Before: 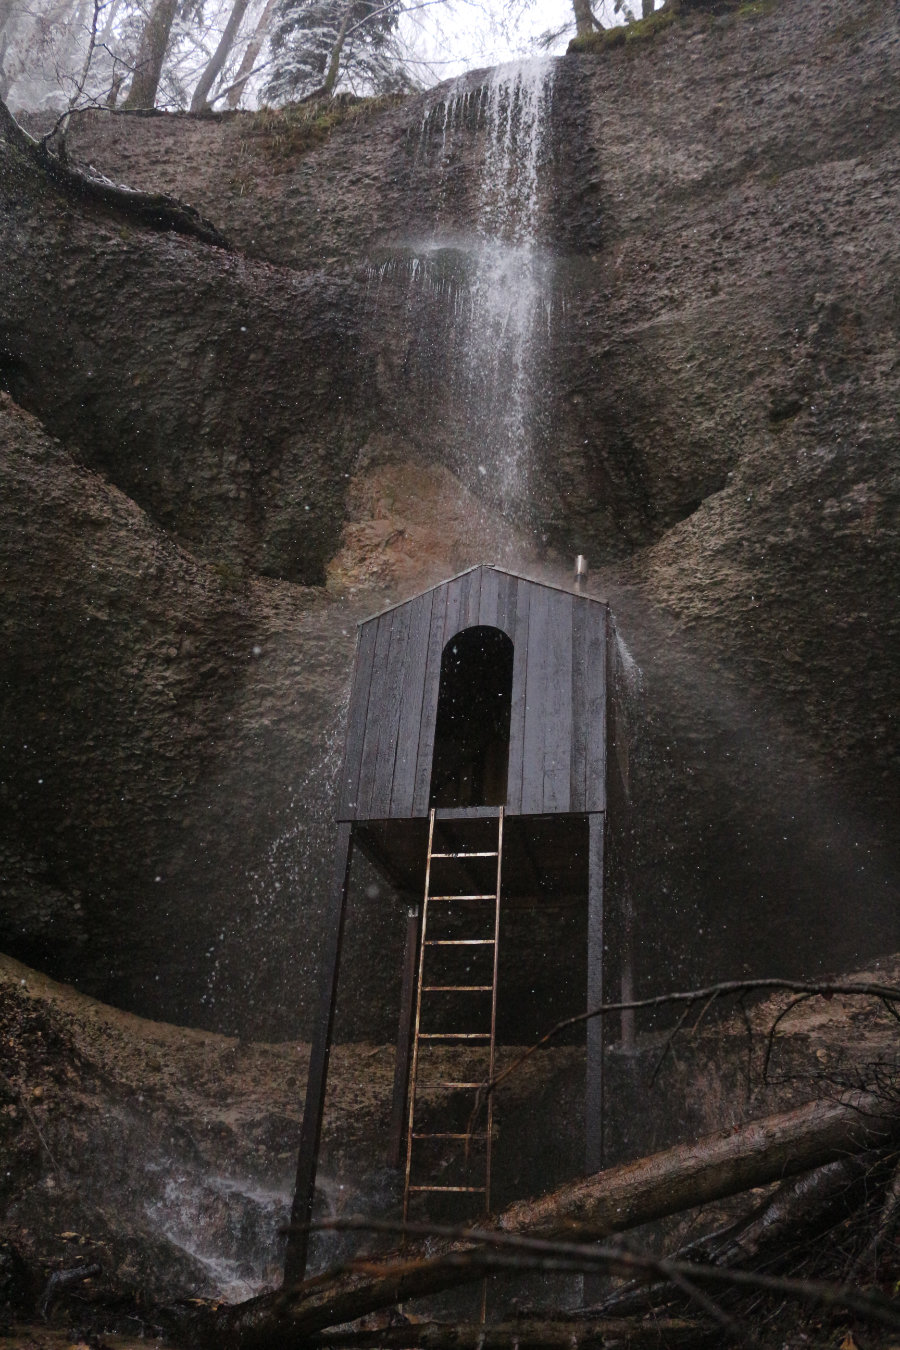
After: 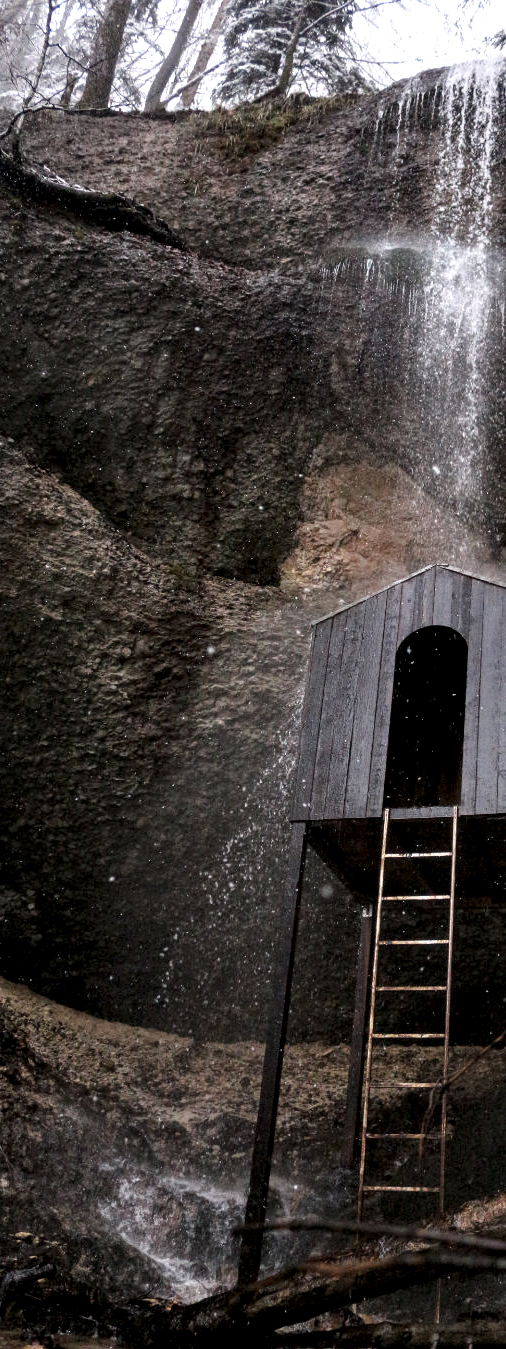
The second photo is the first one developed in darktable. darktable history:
local contrast: highlights 80%, shadows 57%, detail 175%, midtone range 0.602
exposure: compensate highlight preservation false
crop: left 5.114%, right 38.589%
